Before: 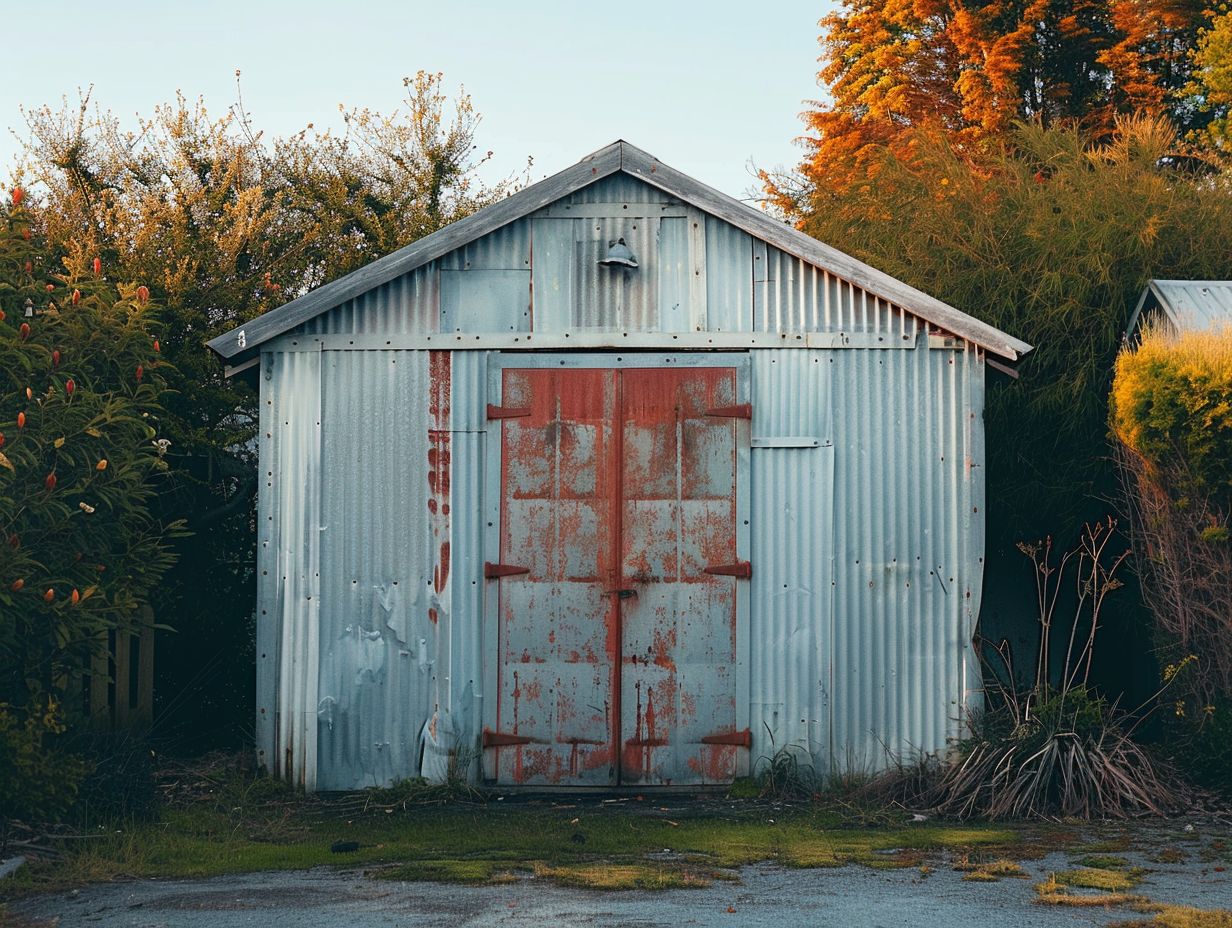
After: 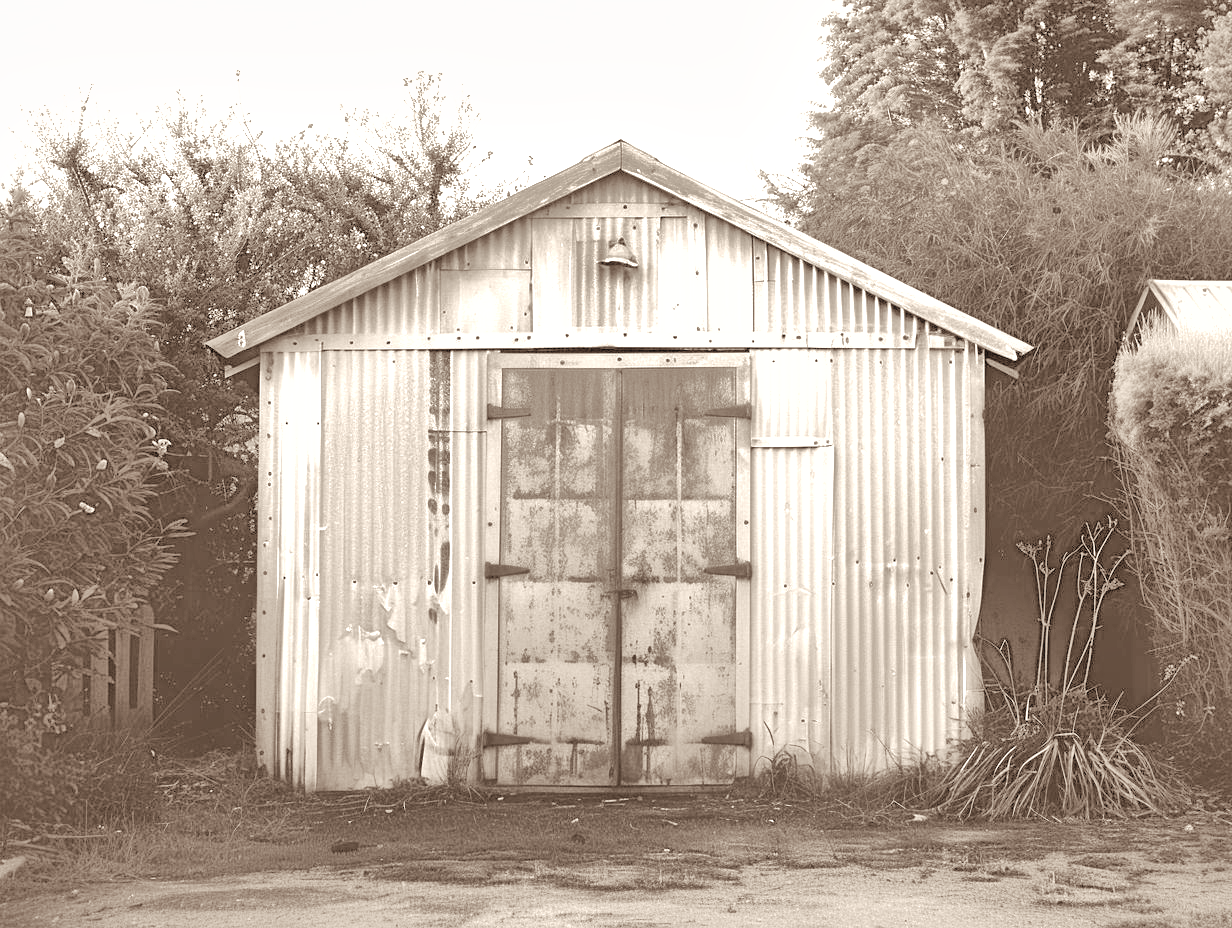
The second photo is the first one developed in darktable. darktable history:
exposure: black level correction 0, exposure 1.2 EV, compensate highlight preservation false
color calibration: output gray [0.25, 0.35, 0.4, 0], x 0.383, y 0.372, temperature 3905.17 K
color balance rgb: shadows lift › chroma 4.41%, shadows lift › hue 27°, power › chroma 2.5%, power › hue 70°, highlights gain › chroma 1%, highlights gain › hue 27°, saturation formula JzAzBz (2021)
shadows and highlights: on, module defaults
global tonemap: drago (0.7, 100)
white balance: emerald 1
local contrast: mode bilateral grid, contrast 20, coarseness 50, detail 130%, midtone range 0.2
